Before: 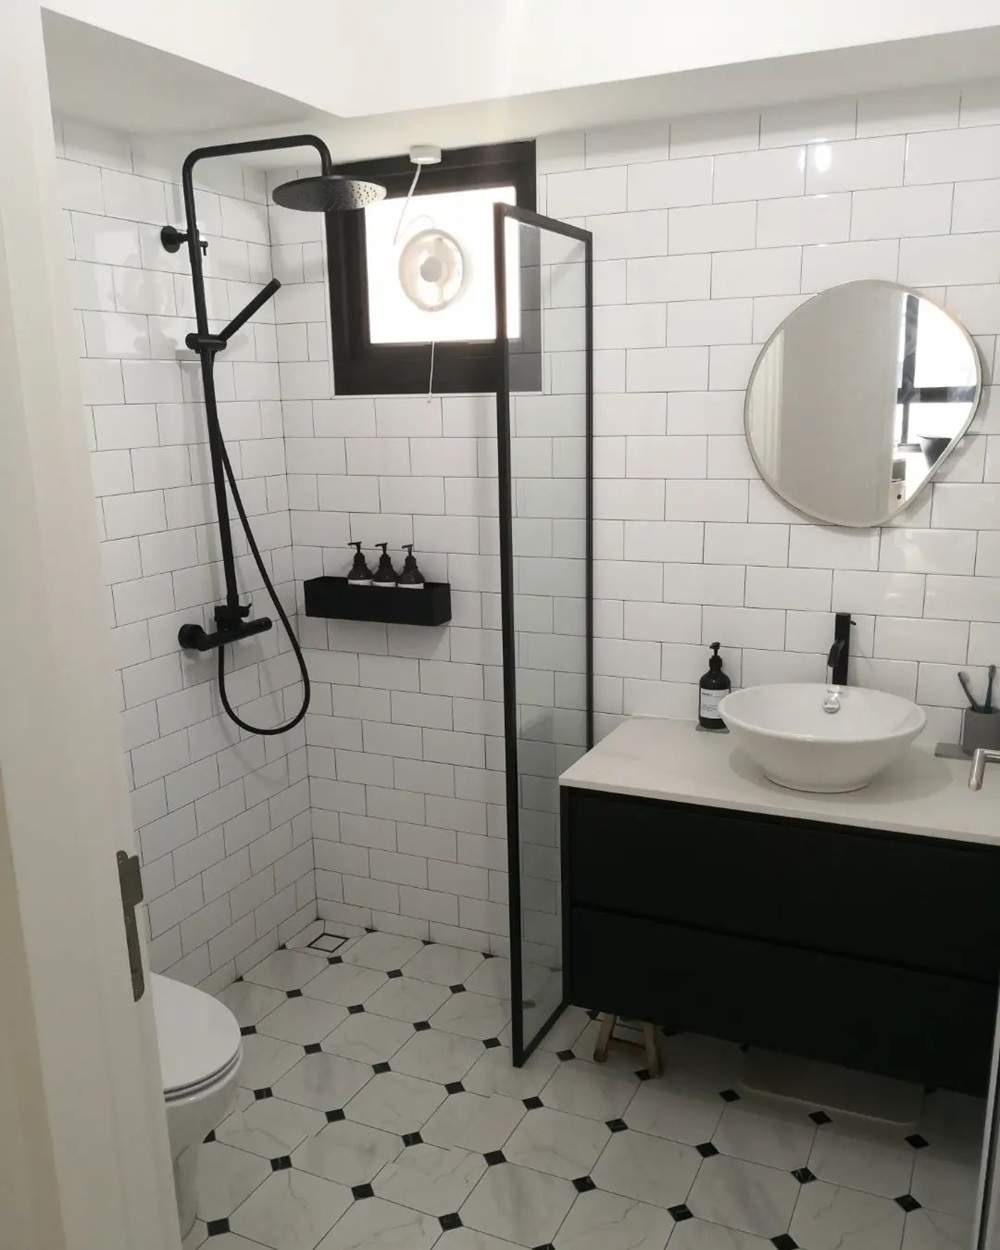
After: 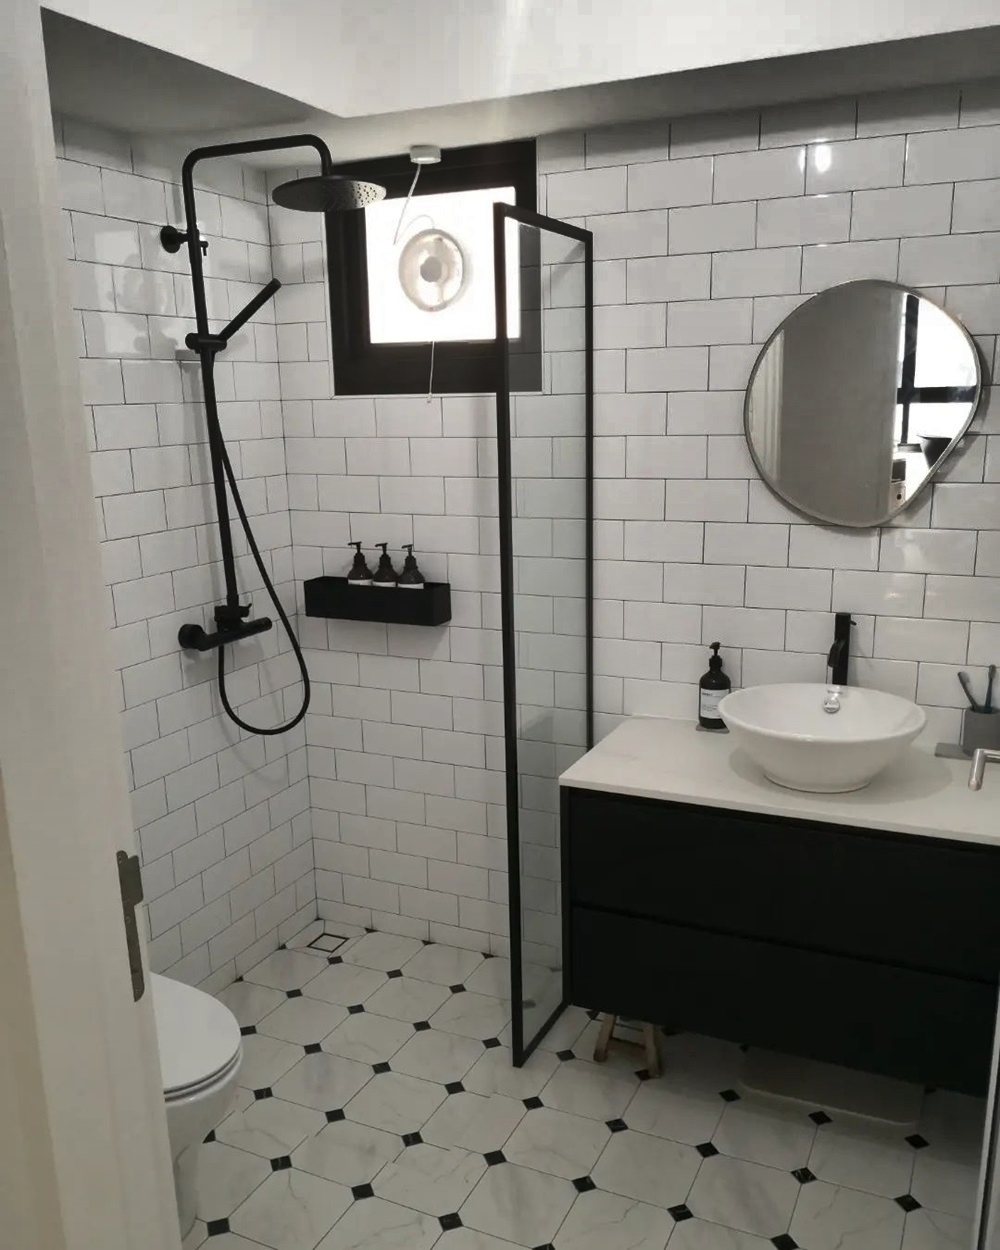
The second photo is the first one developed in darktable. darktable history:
shadows and highlights: shadows 24.71, highlights -77.72, highlights color adjustment 0.799%, soften with gaussian
